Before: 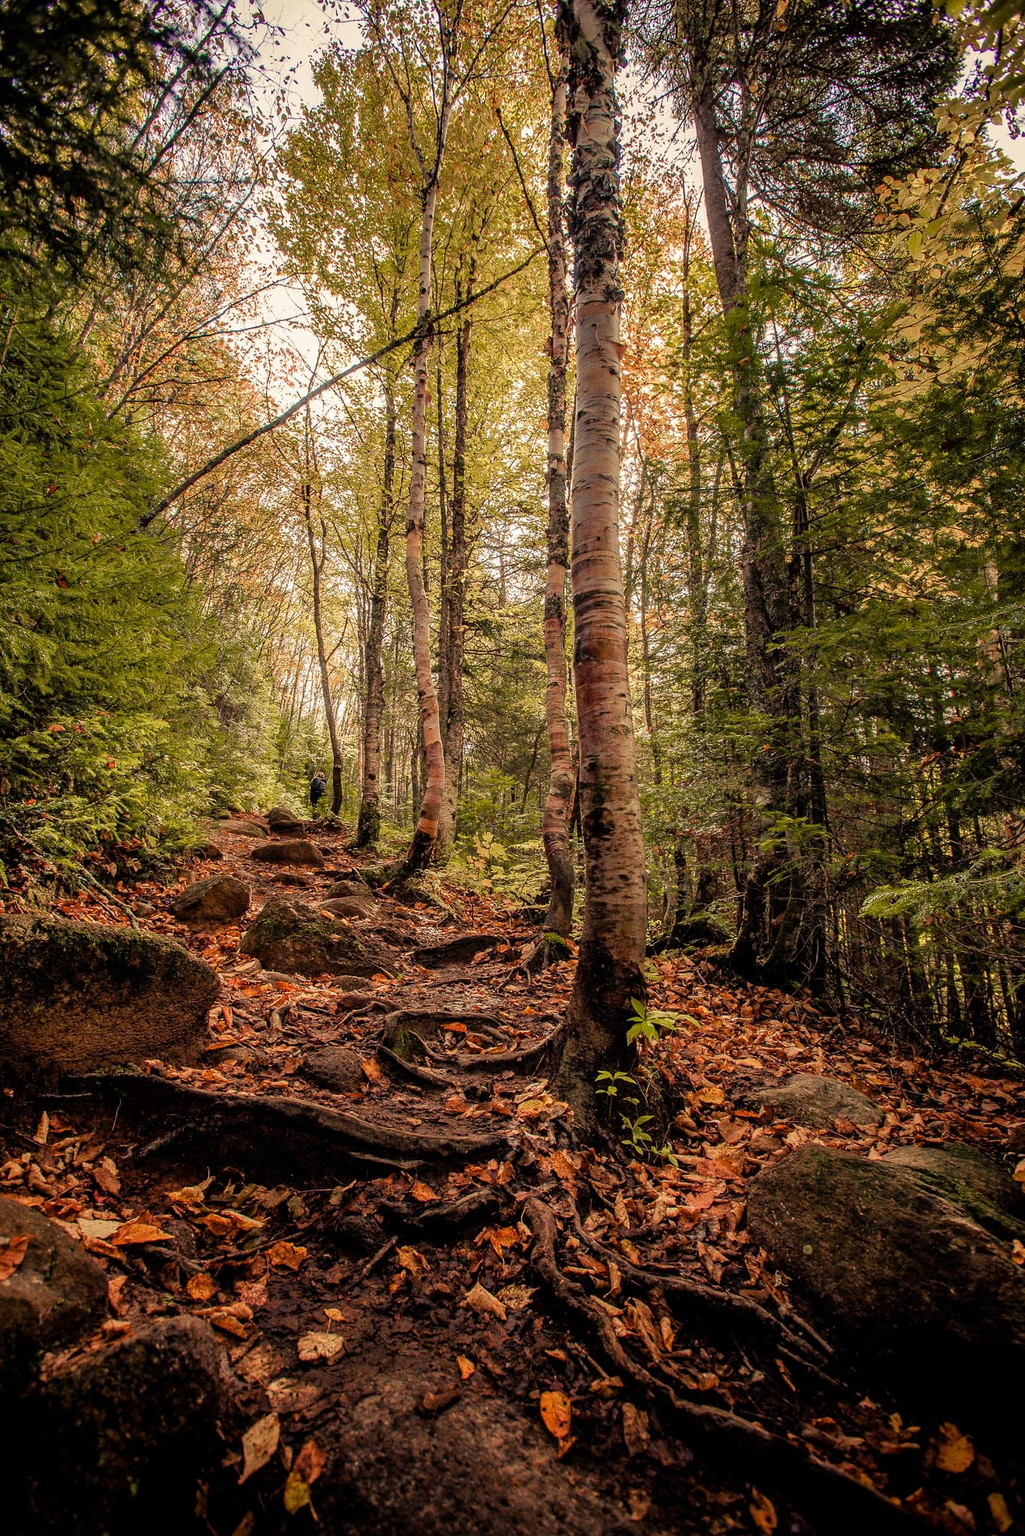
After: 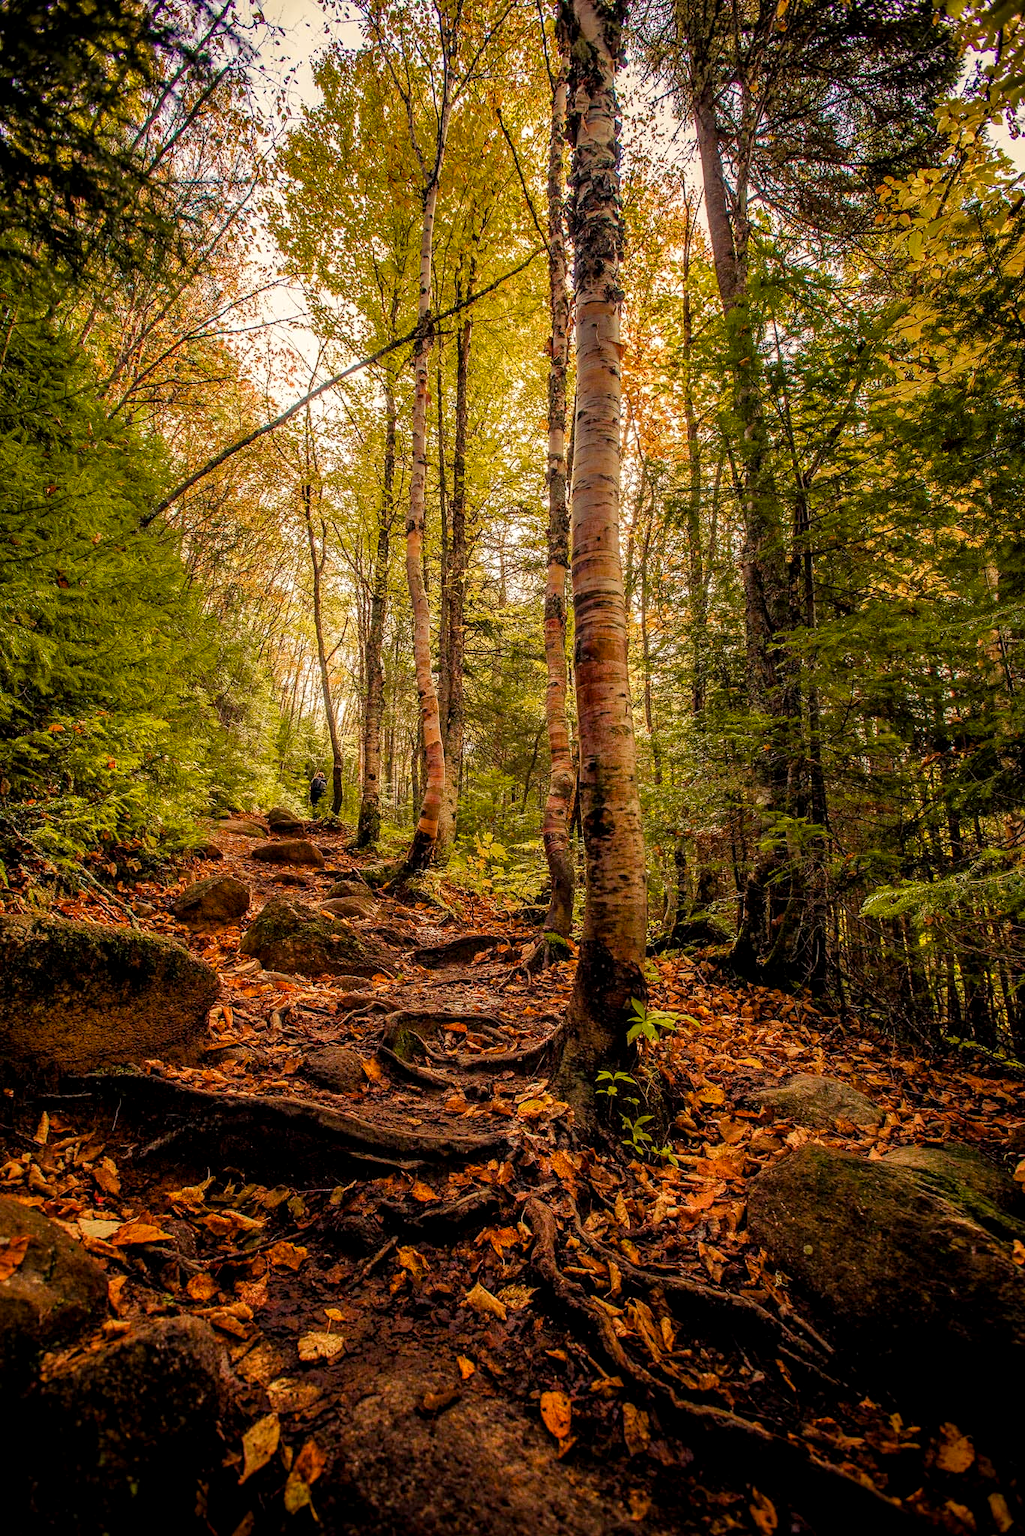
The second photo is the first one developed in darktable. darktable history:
local contrast: highlights 102%, shadows 103%, detail 119%, midtone range 0.2
color balance rgb: linear chroma grading › shadows 15.977%, perceptual saturation grading › global saturation 30.306%
